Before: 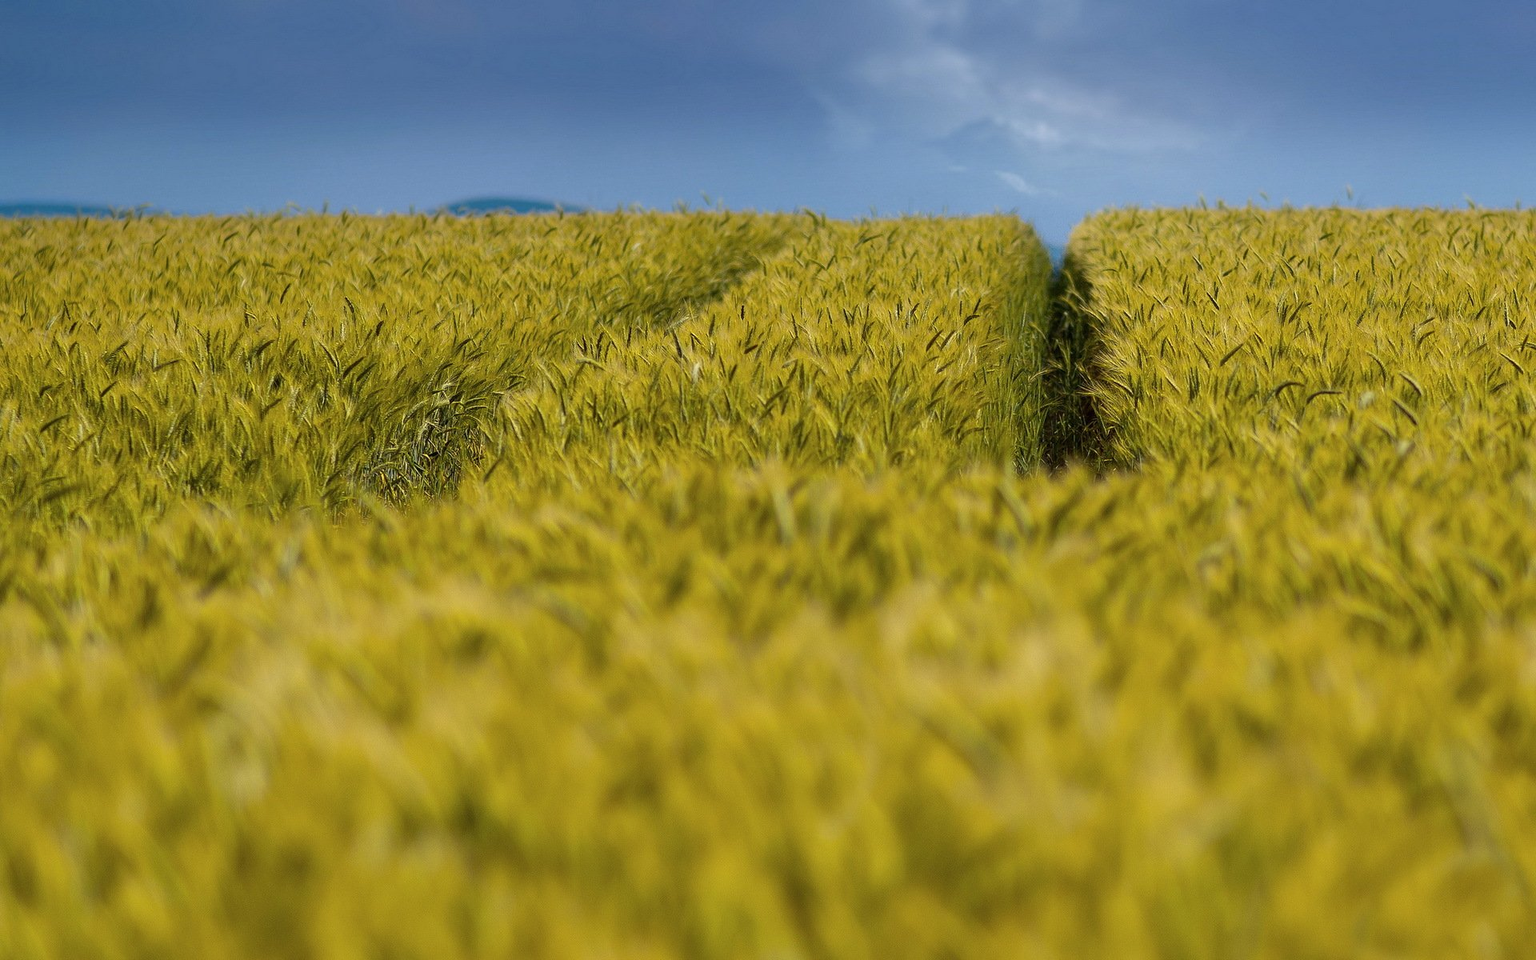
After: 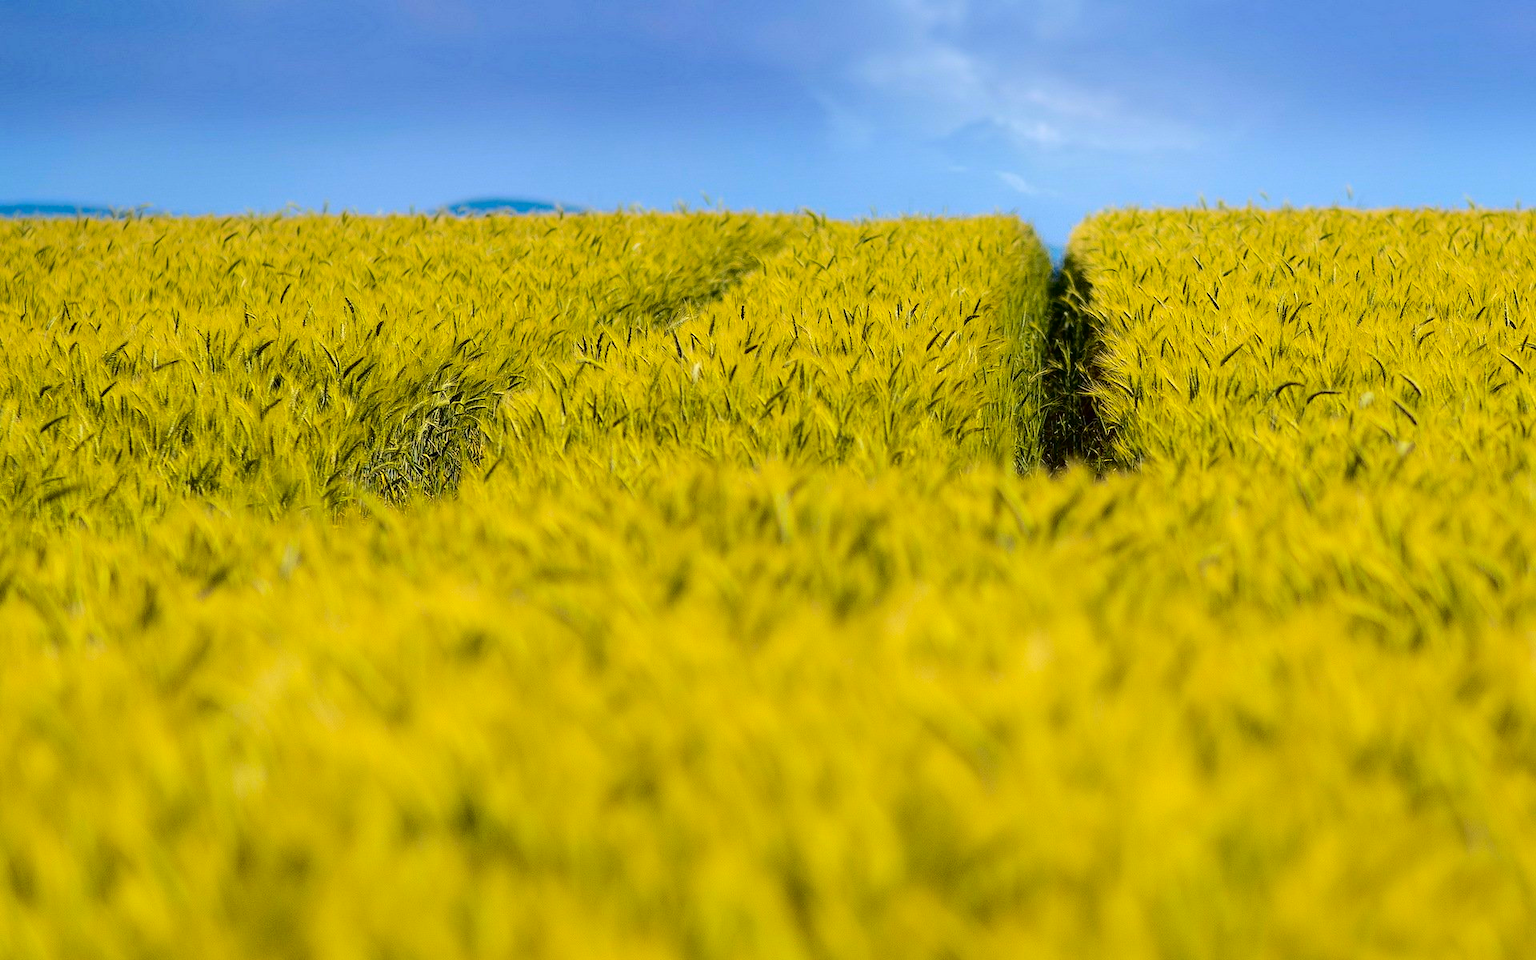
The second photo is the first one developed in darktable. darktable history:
exposure: exposure 0.203 EV, compensate exposure bias true, compensate highlight preservation false
tone curve: curves: ch0 [(0, 0) (0.003, 0.009) (0.011, 0.009) (0.025, 0.01) (0.044, 0.02) (0.069, 0.032) (0.1, 0.048) (0.136, 0.092) (0.177, 0.153) (0.224, 0.217) (0.277, 0.306) (0.335, 0.402) (0.399, 0.488) (0.468, 0.574) (0.543, 0.648) (0.623, 0.716) (0.709, 0.783) (0.801, 0.851) (0.898, 0.92) (1, 1)], color space Lab, independent channels, preserve colors none
color balance rgb: shadows lift › luminance -21.527%, shadows lift › chroma 6.676%, shadows lift › hue 268.32°, perceptual saturation grading › global saturation 0.515%, global vibrance 50.674%
